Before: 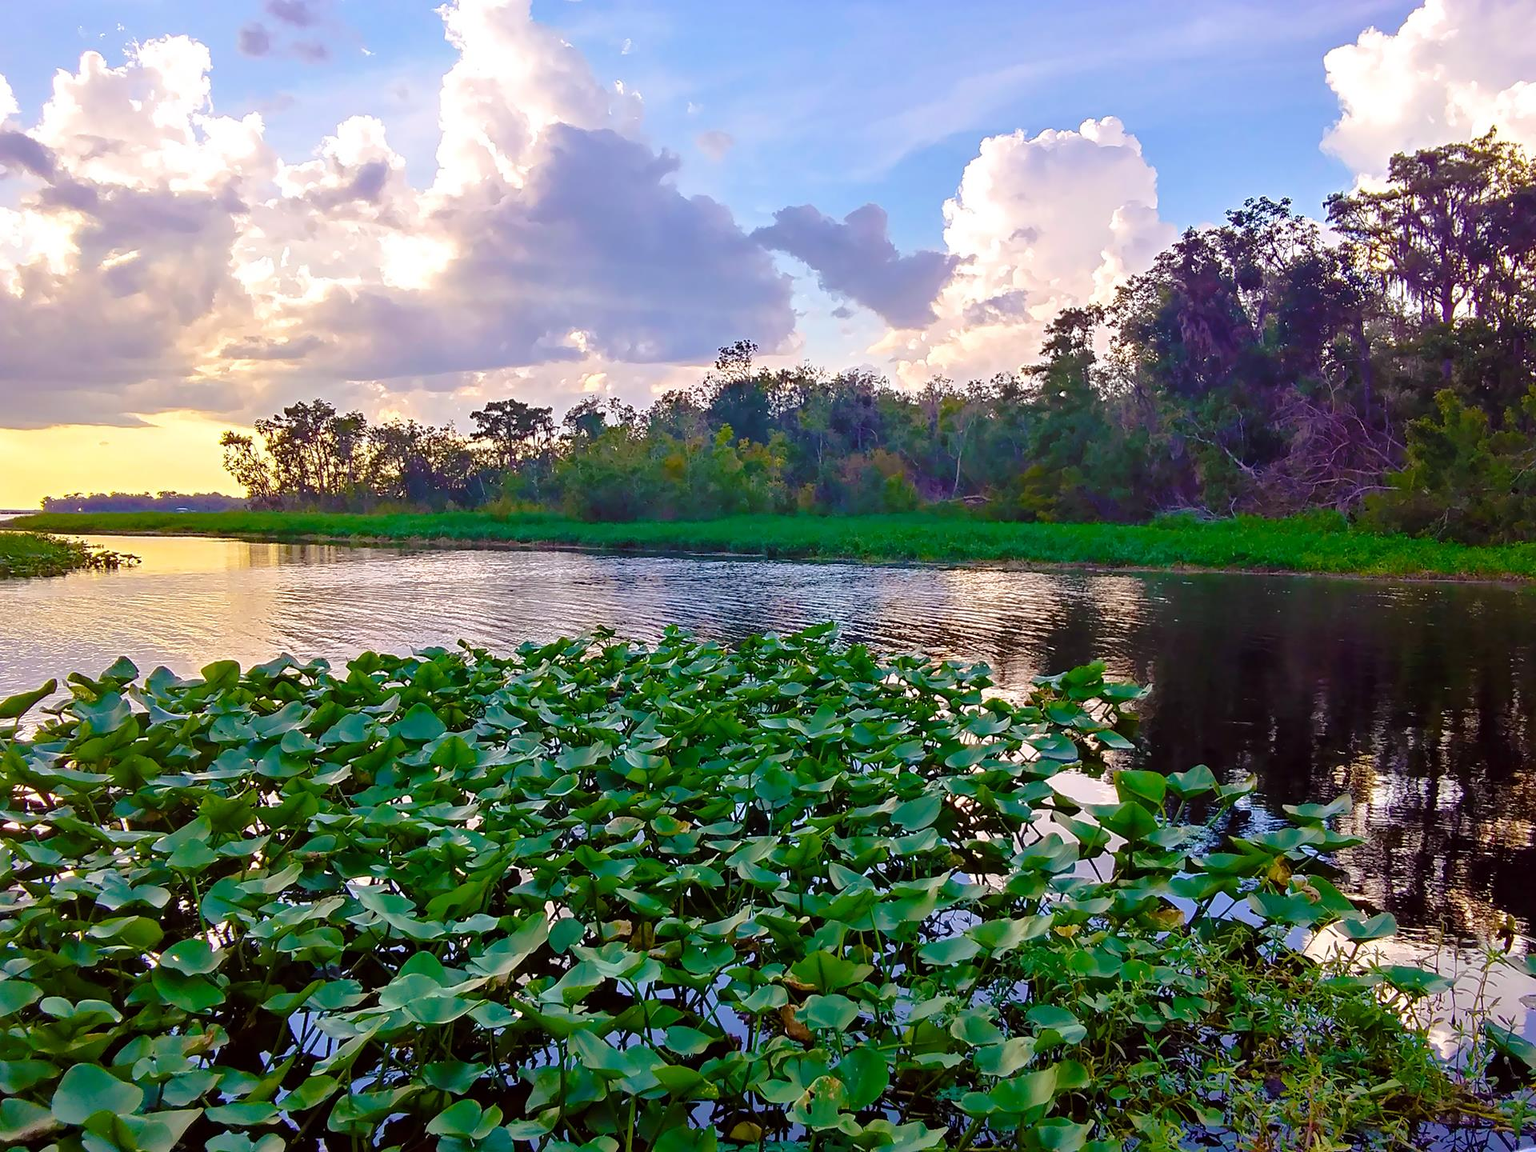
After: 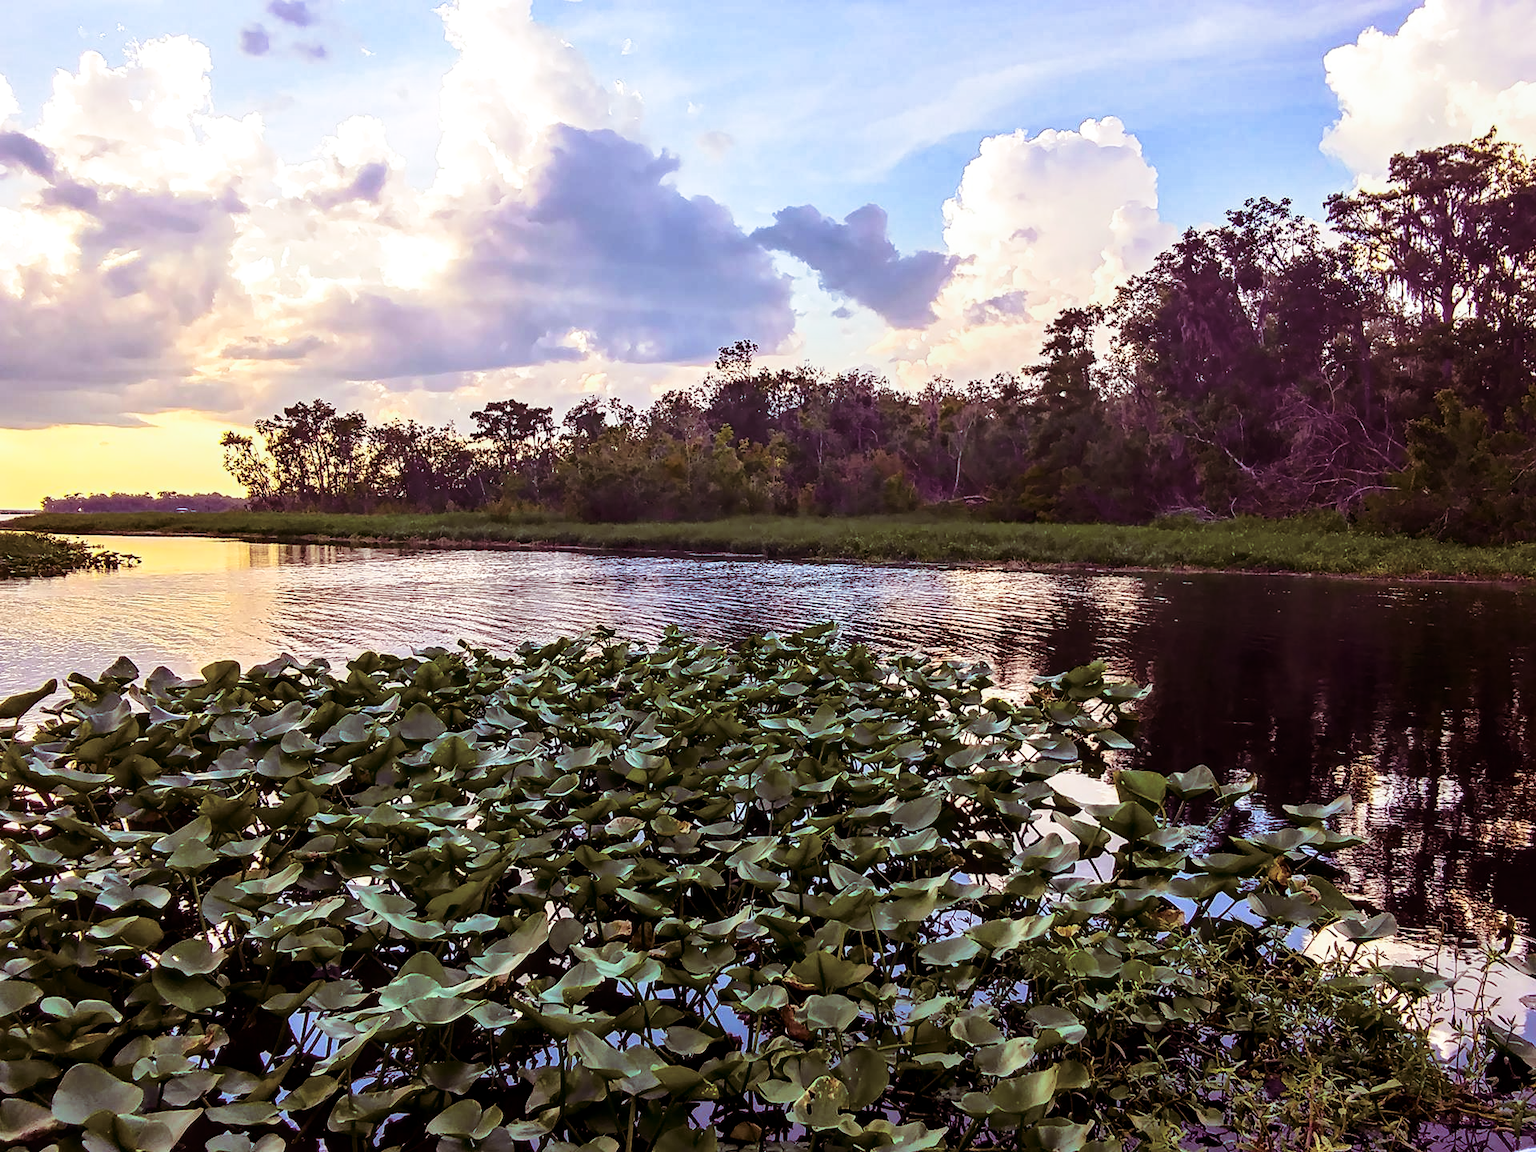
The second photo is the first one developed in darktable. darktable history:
local contrast: on, module defaults
split-toning: on, module defaults
contrast brightness saturation: contrast 0.28
